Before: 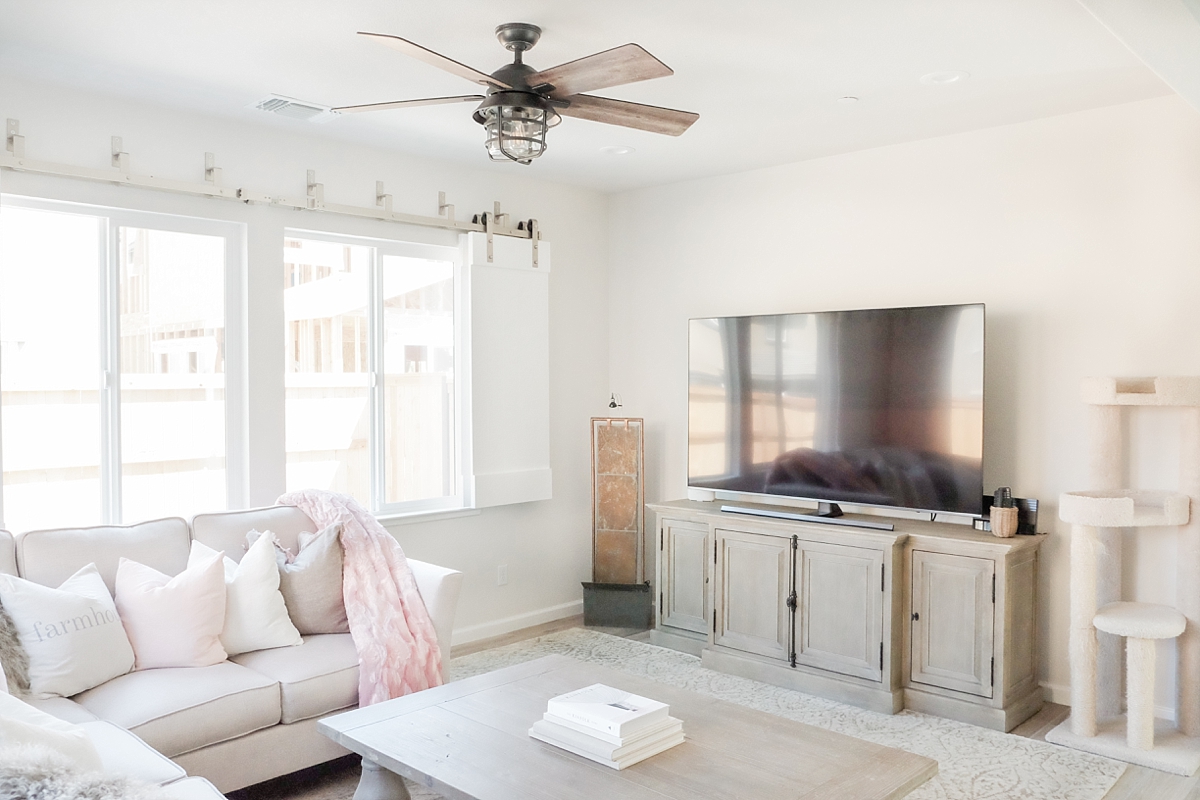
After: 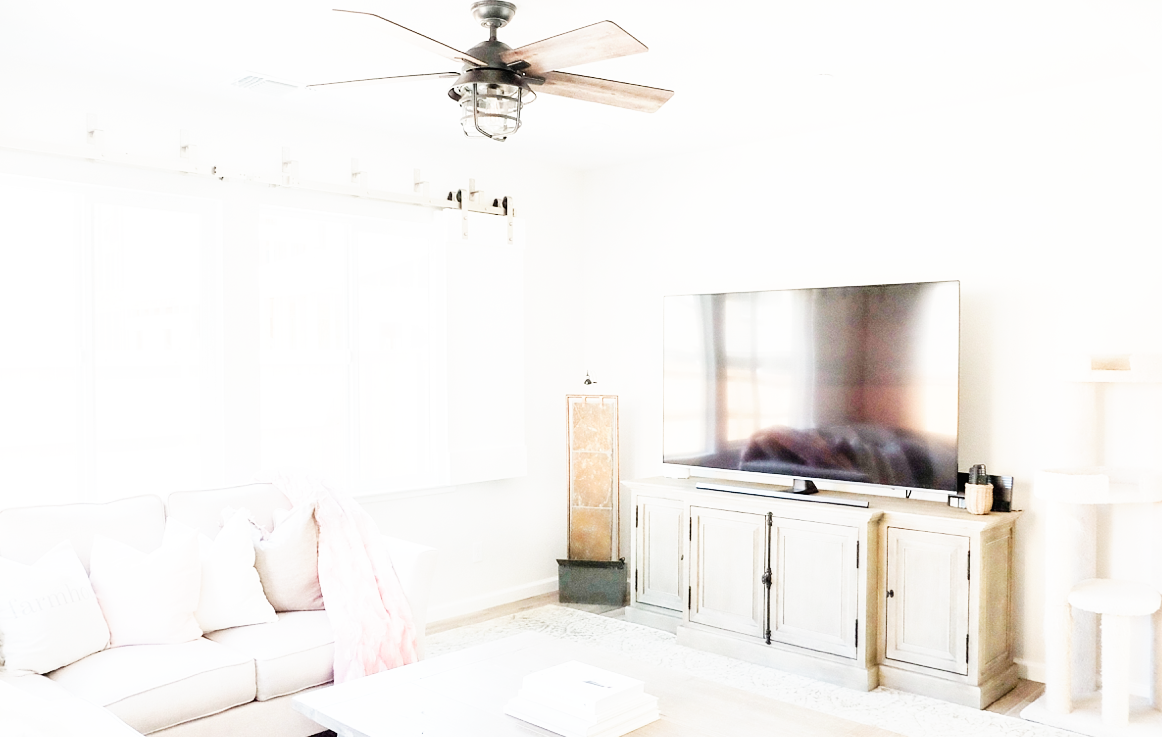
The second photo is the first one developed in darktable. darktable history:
crop: left 2.11%, top 2.899%, right 0.99%, bottom 4.88%
base curve: curves: ch0 [(0, 0) (0.007, 0.004) (0.027, 0.03) (0.046, 0.07) (0.207, 0.54) (0.442, 0.872) (0.673, 0.972) (1, 1)], preserve colors none
